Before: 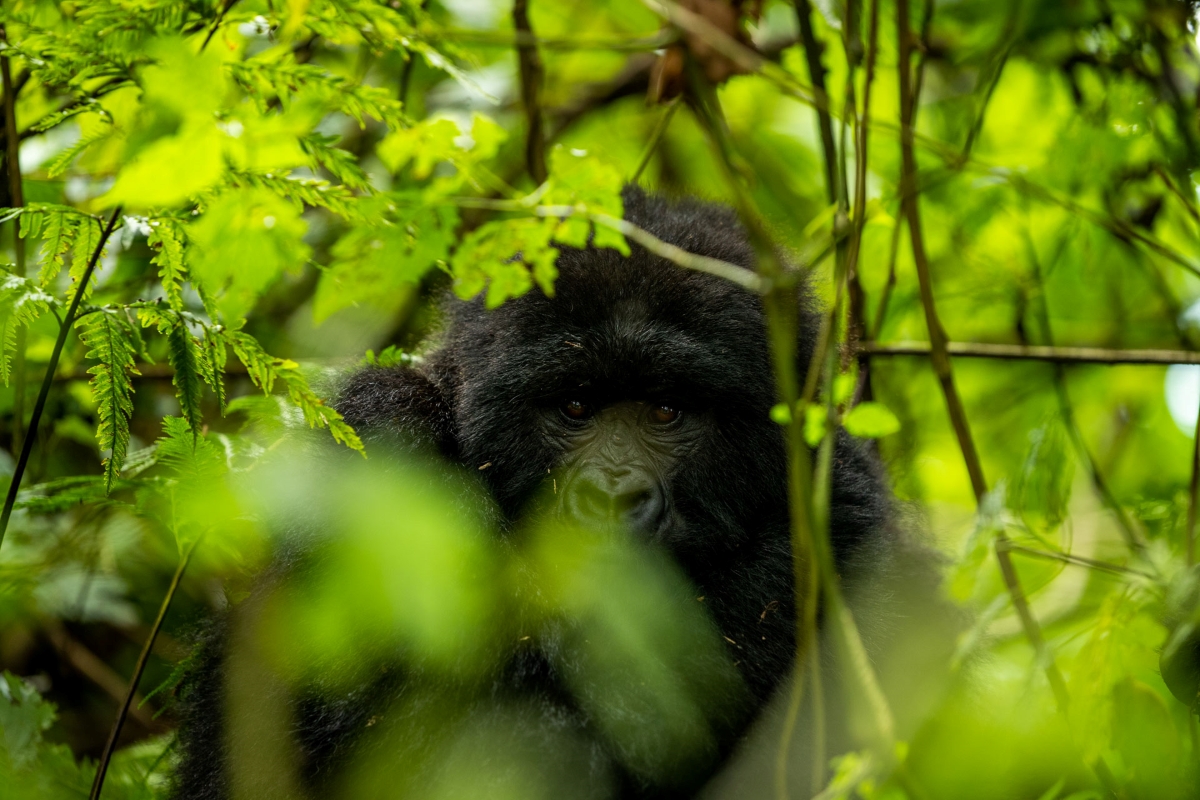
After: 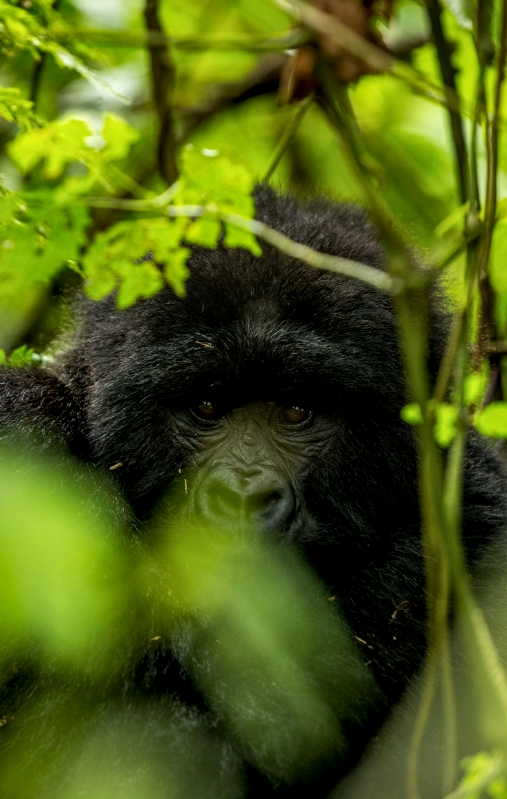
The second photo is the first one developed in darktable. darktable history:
crop: left 30.806%, right 26.914%
local contrast: on, module defaults
